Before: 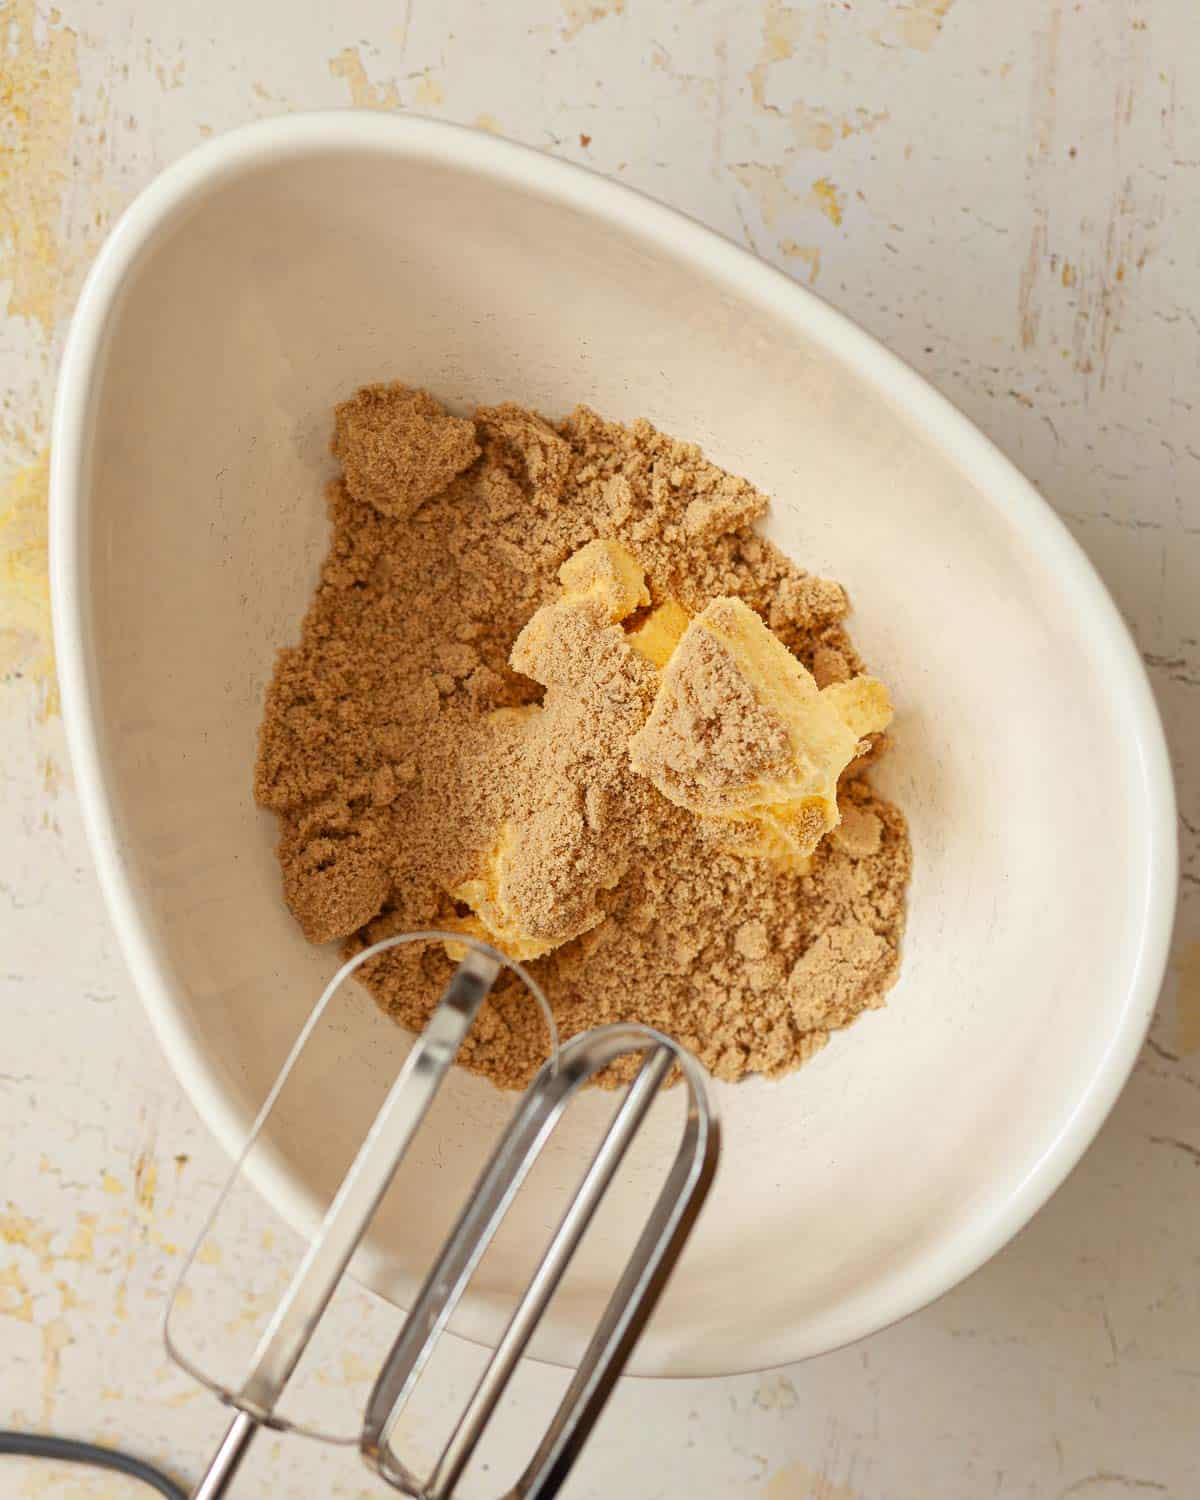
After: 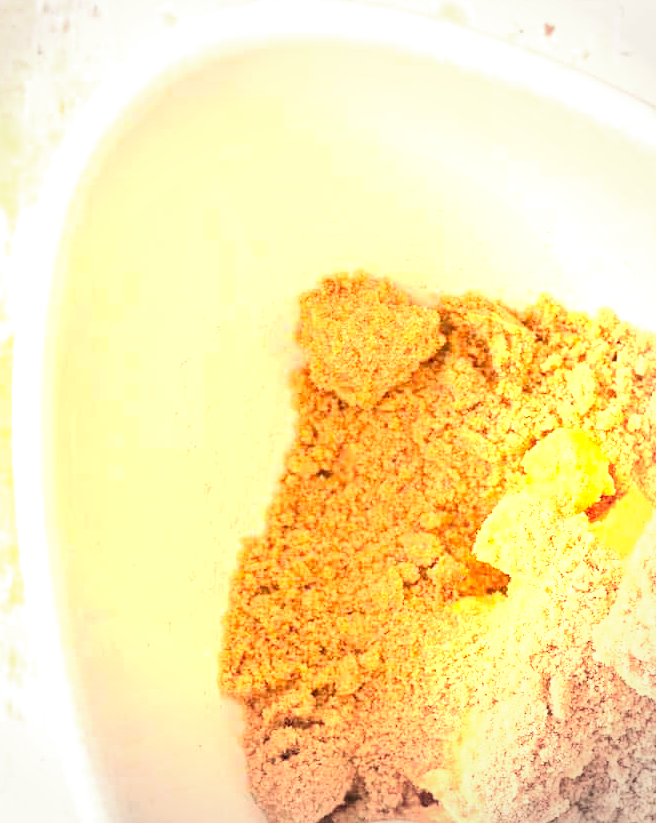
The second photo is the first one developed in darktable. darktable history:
exposure: black level correction 0, exposure 2.088 EV, compensate exposure bias true, compensate highlight preservation false
contrast brightness saturation: contrast 0.2, brightness 0.16, saturation 0.22
crop and rotate: left 3.047%, top 7.509%, right 42.236%, bottom 37.598%
vignetting: fall-off start 67.15%, brightness -0.442, saturation -0.691, width/height ratio 1.011, unbound false
